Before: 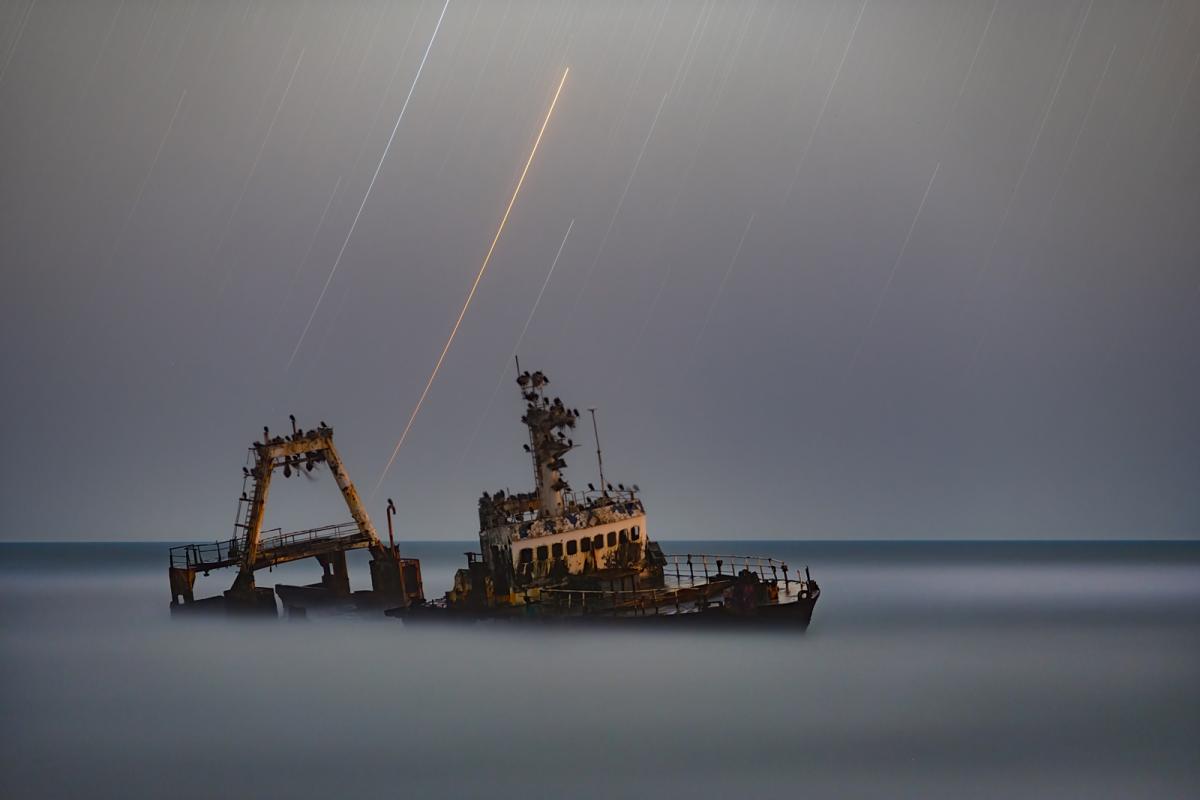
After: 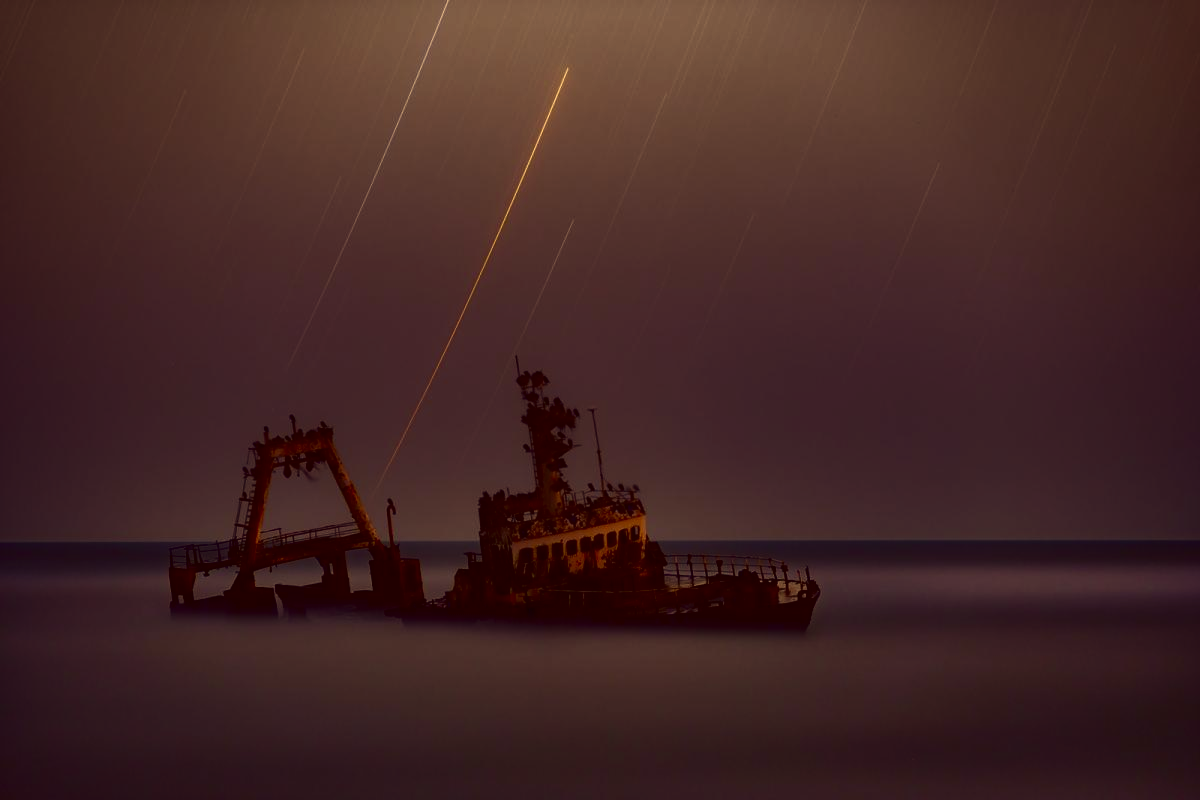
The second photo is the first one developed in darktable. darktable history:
contrast brightness saturation: brightness -0.535
color correction: highlights a* 9.64, highlights b* 38.95, shadows a* 14.59, shadows b* 3.26
